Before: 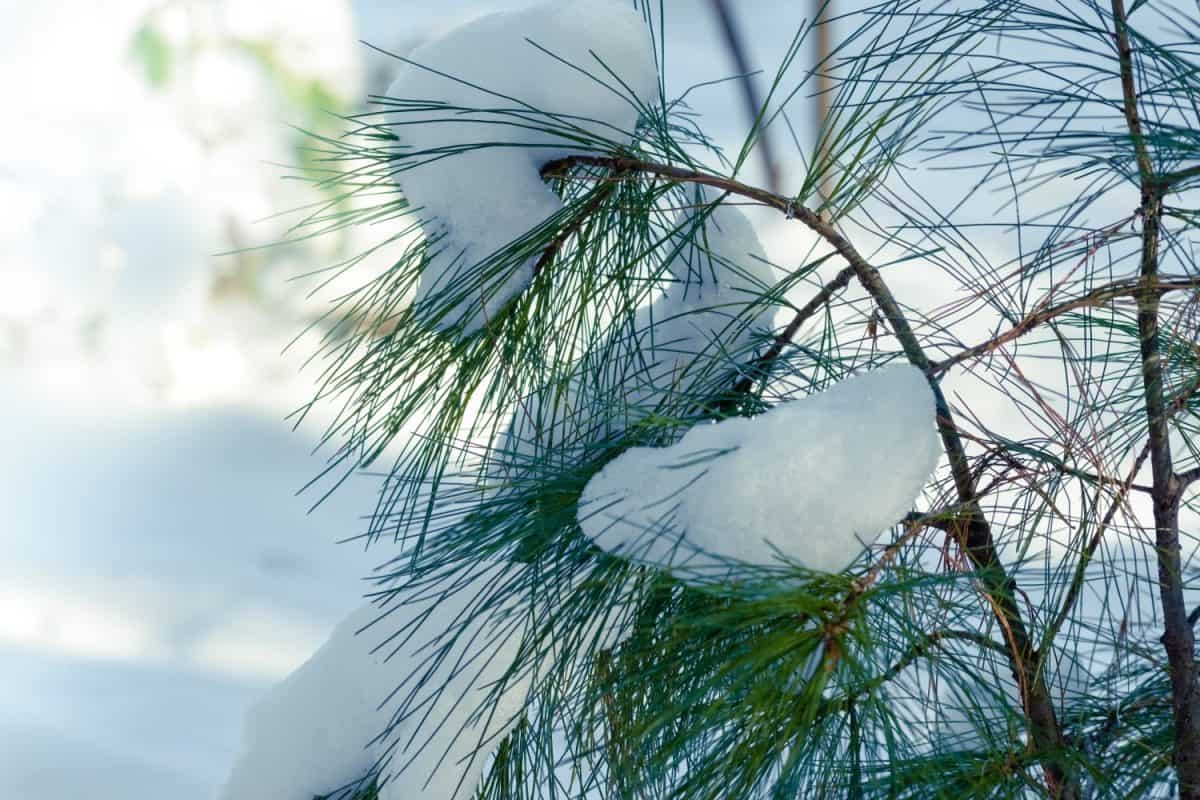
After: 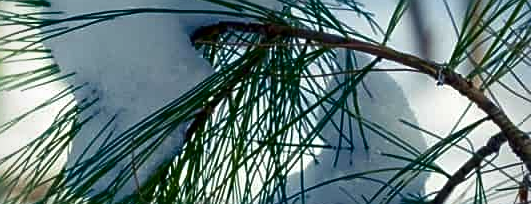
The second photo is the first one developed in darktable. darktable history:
sharpen: on, module defaults
vignetting: saturation 0.365, center (-0.031, -0.041)
crop: left 29.097%, top 16.815%, right 26.628%, bottom 57.576%
contrast brightness saturation: brightness -0.215, saturation 0.081
shadows and highlights: shadows 21.02, highlights -35.83, soften with gaussian
tone equalizer: mask exposure compensation -0.493 EV
